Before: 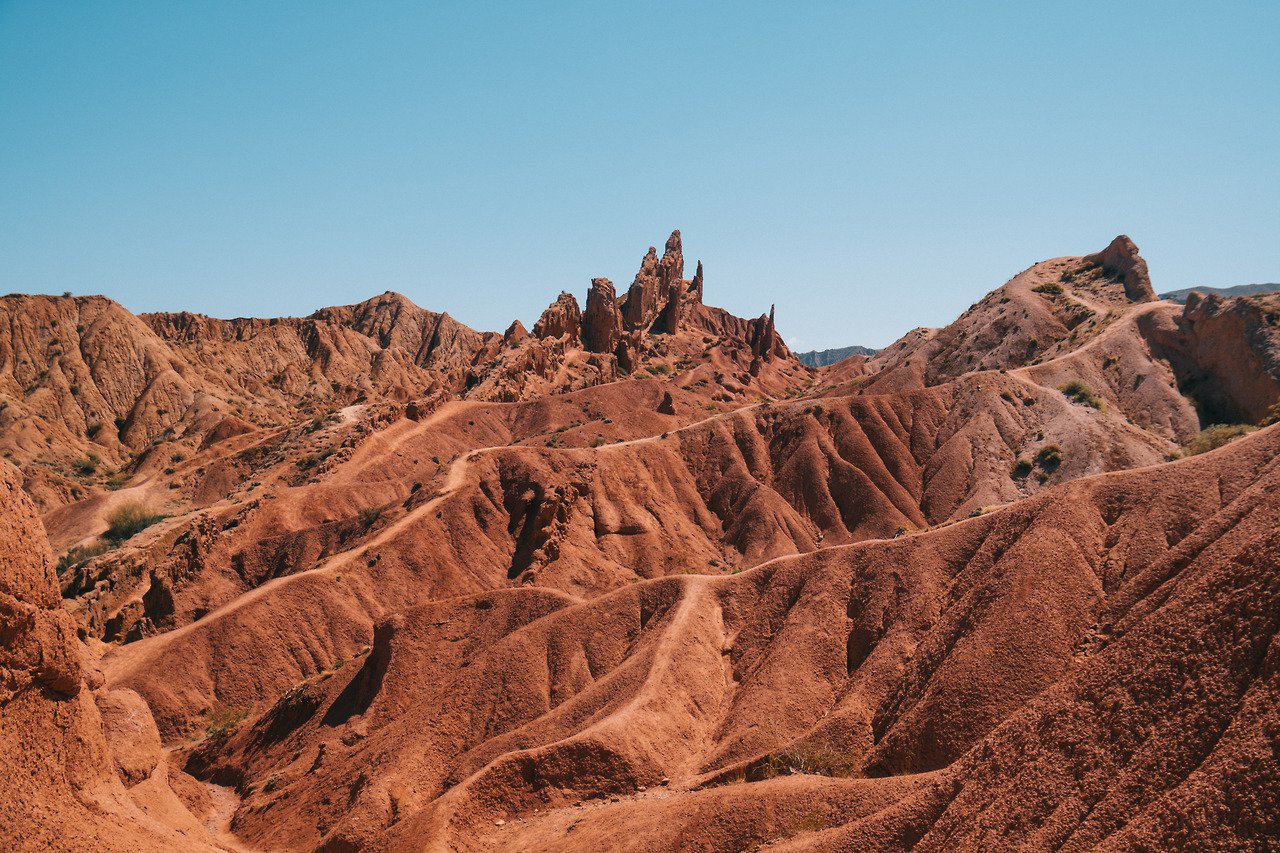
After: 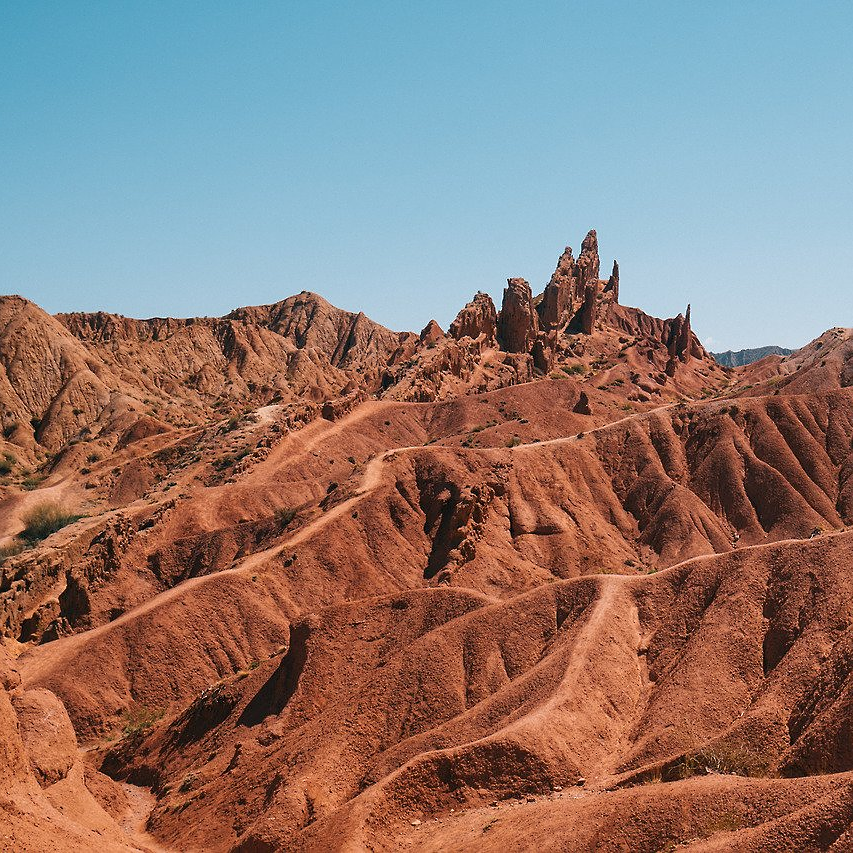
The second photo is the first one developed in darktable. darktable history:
crop and rotate: left 6.617%, right 26.717%
sharpen: radius 0.969, amount 0.604
